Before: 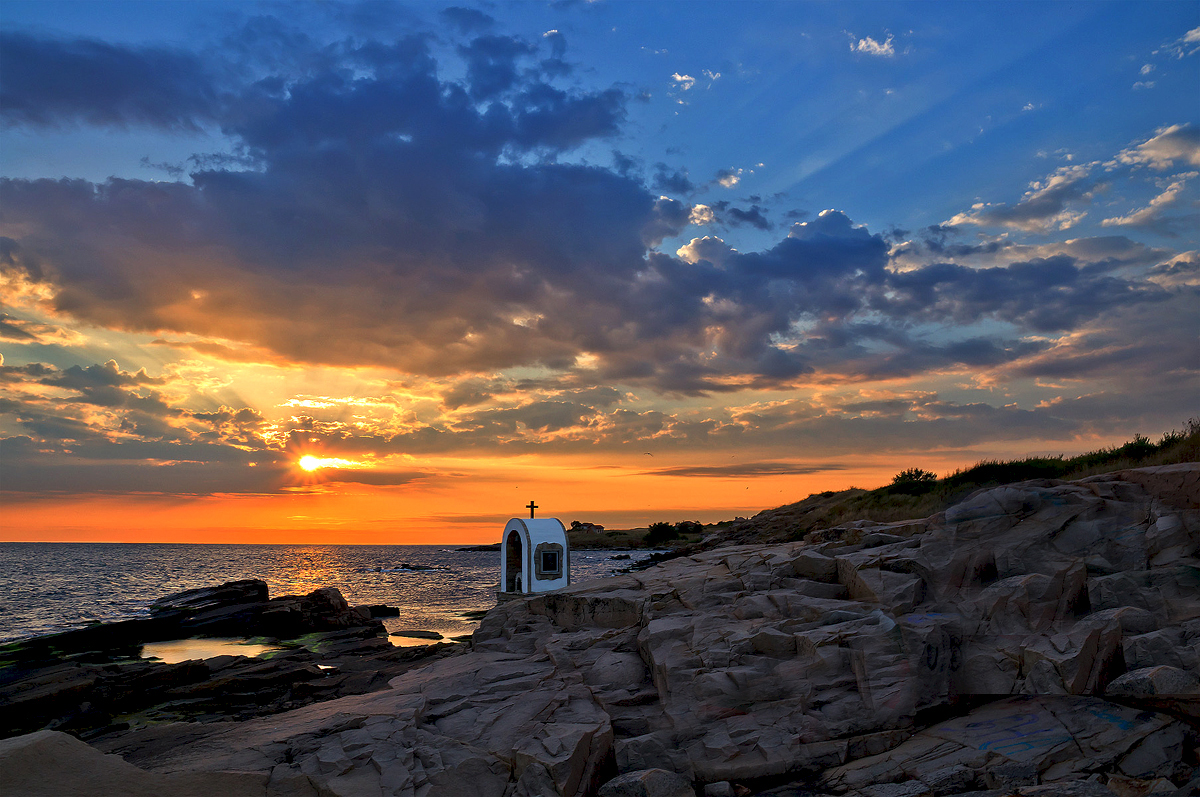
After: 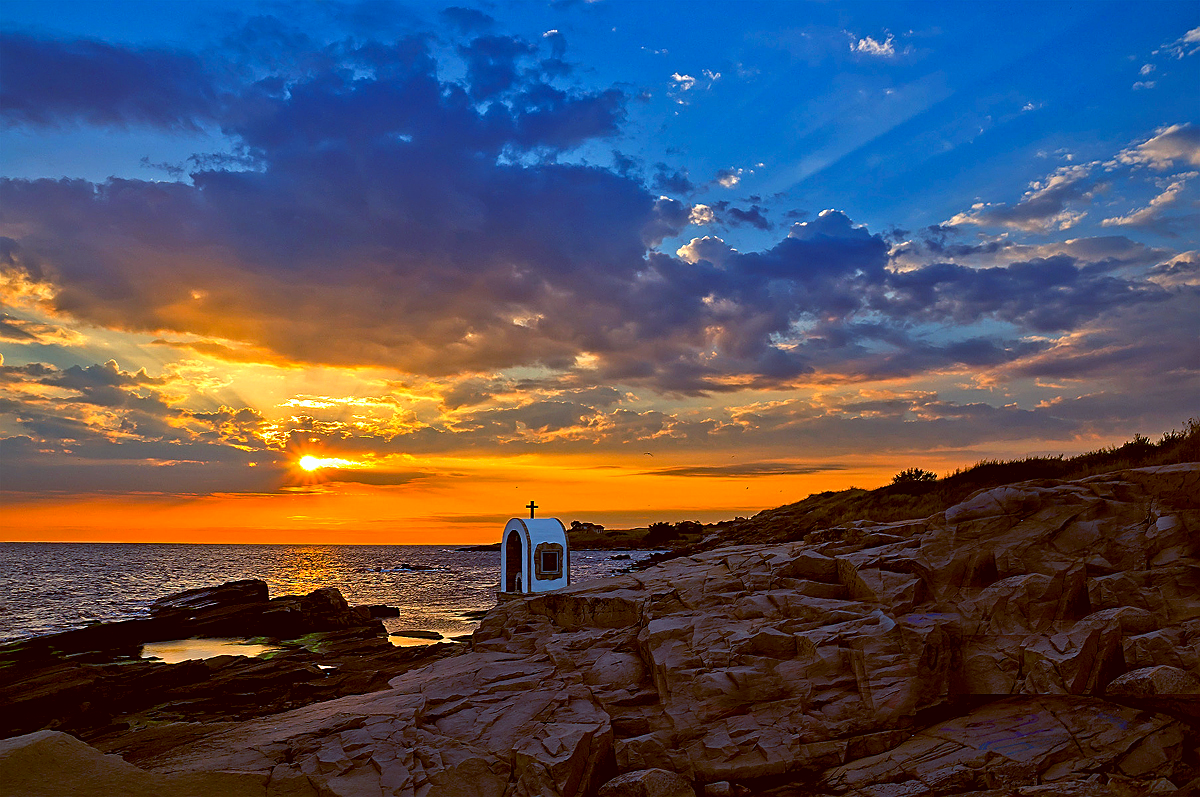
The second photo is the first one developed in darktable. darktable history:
color balance rgb: perceptual saturation grading › global saturation 20%, global vibrance 20%
color balance: lift [1, 1.015, 1.004, 0.985], gamma [1, 0.958, 0.971, 1.042], gain [1, 0.956, 0.977, 1.044]
sharpen: on, module defaults
